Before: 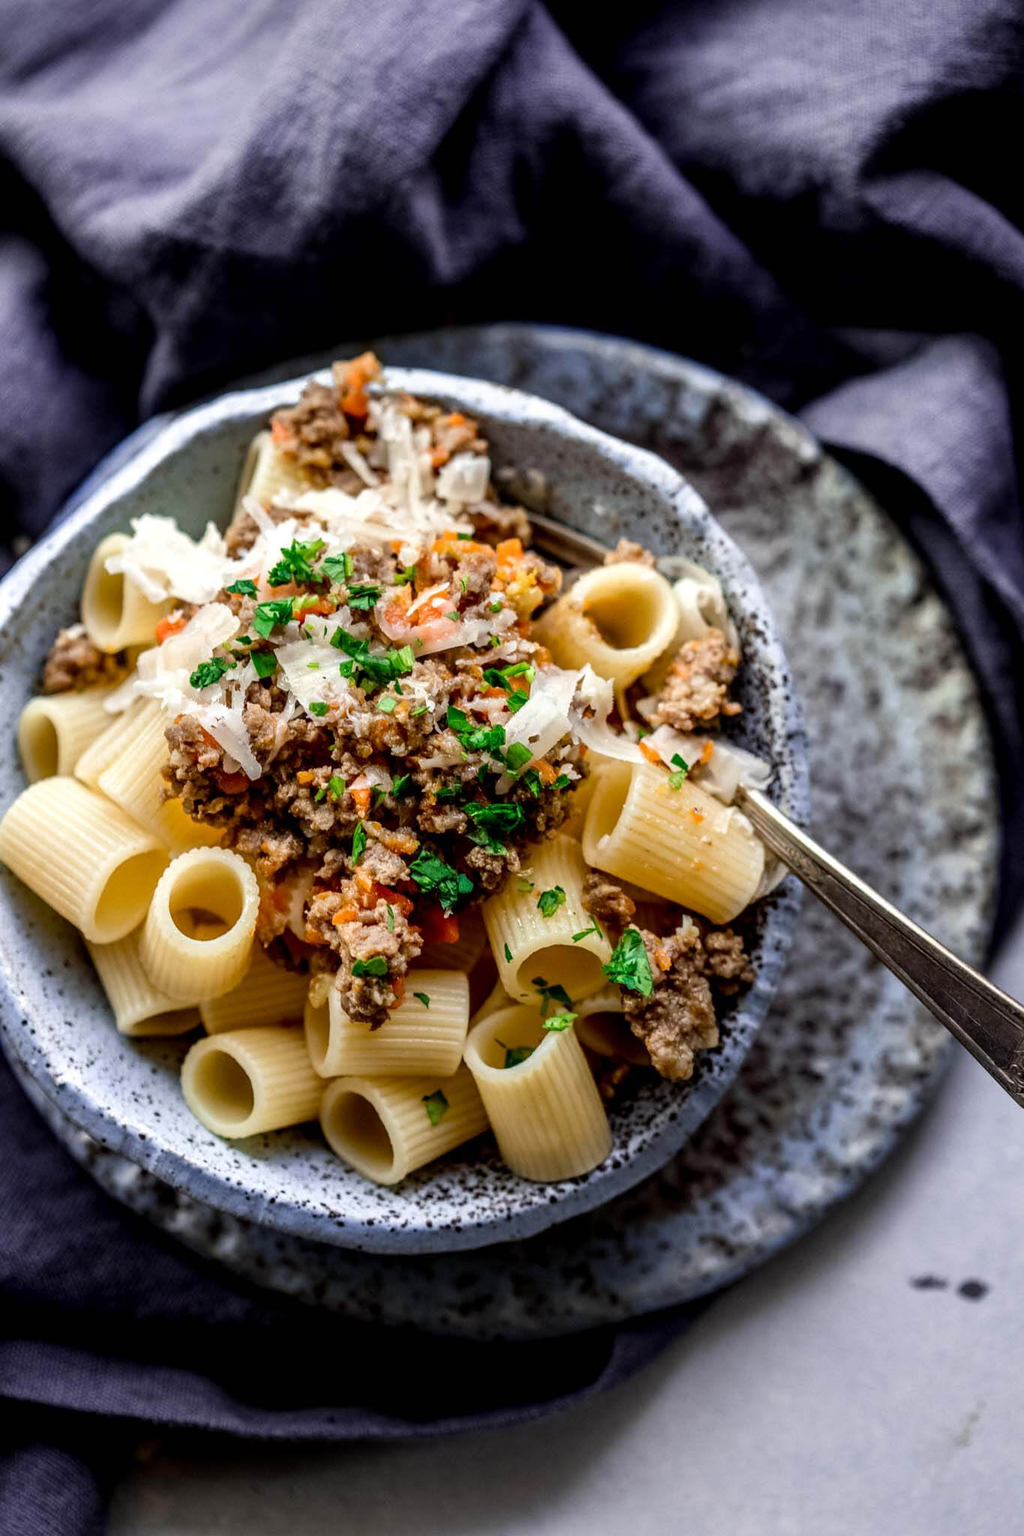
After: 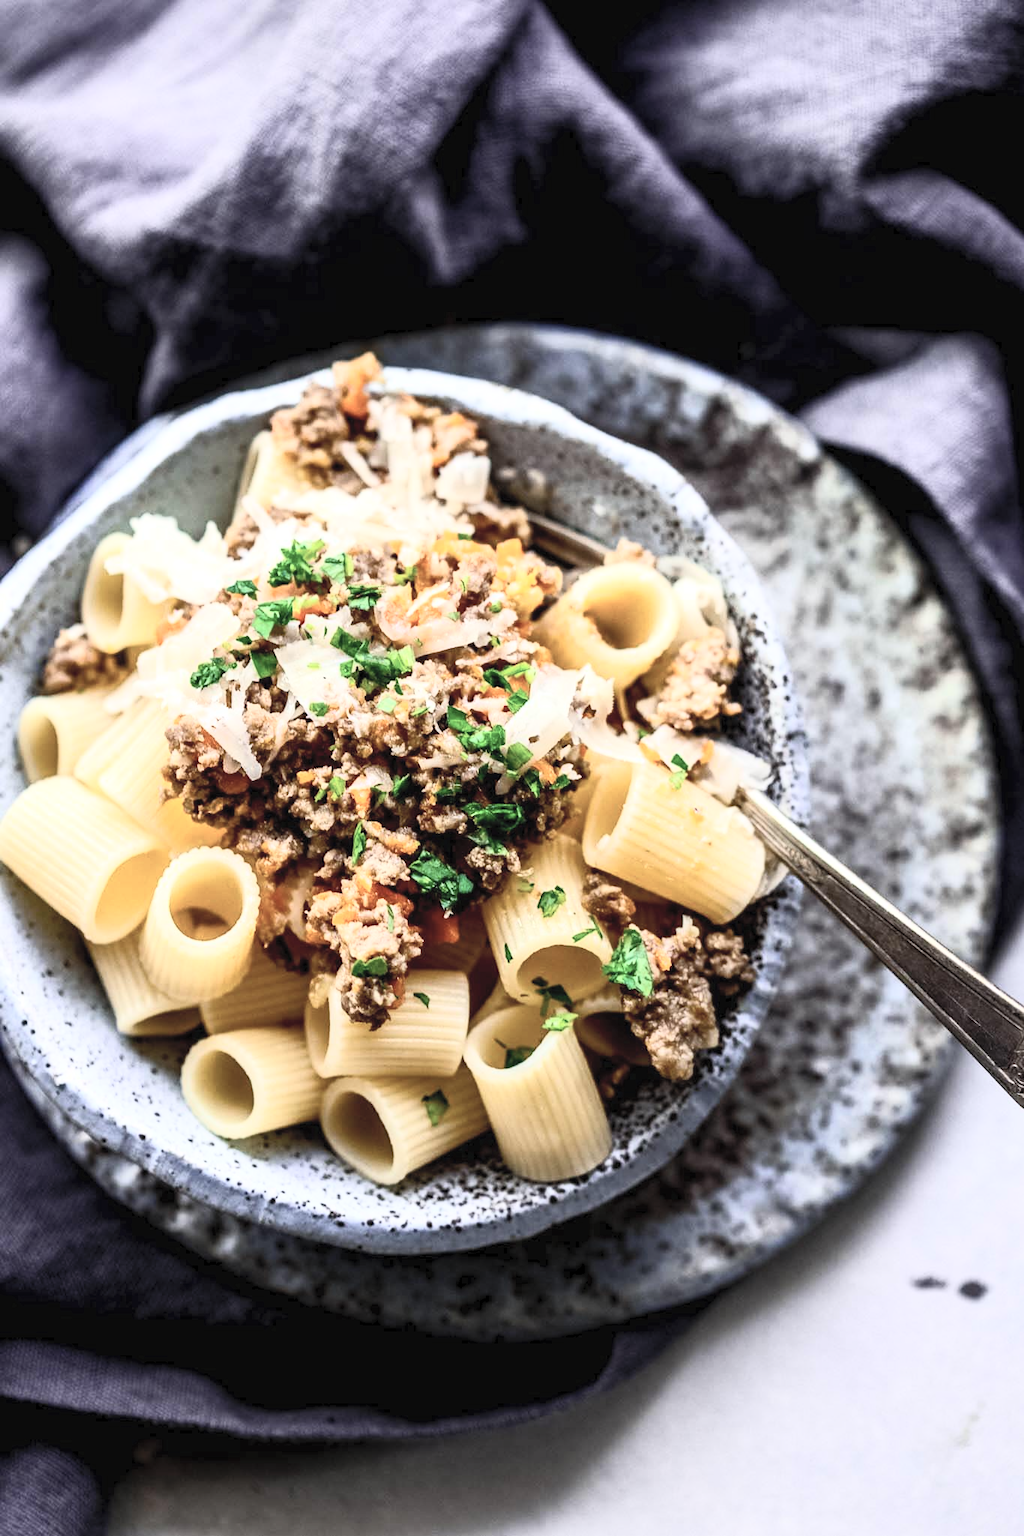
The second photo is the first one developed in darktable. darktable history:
contrast brightness saturation: contrast 0.432, brightness 0.559, saturation -0.206
